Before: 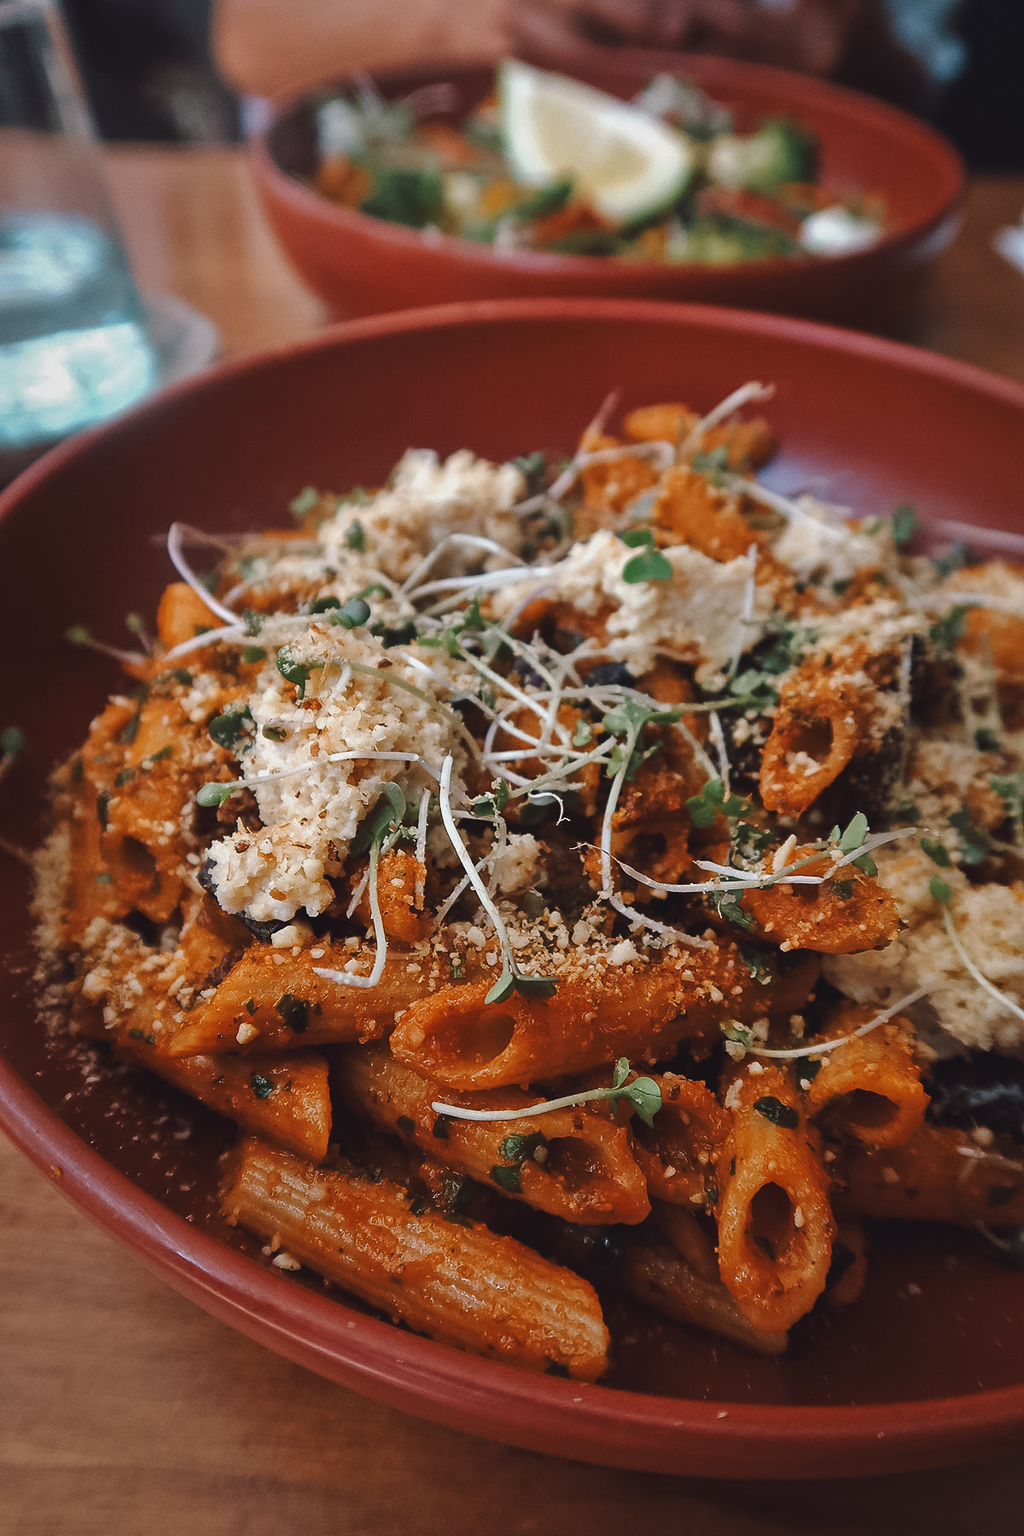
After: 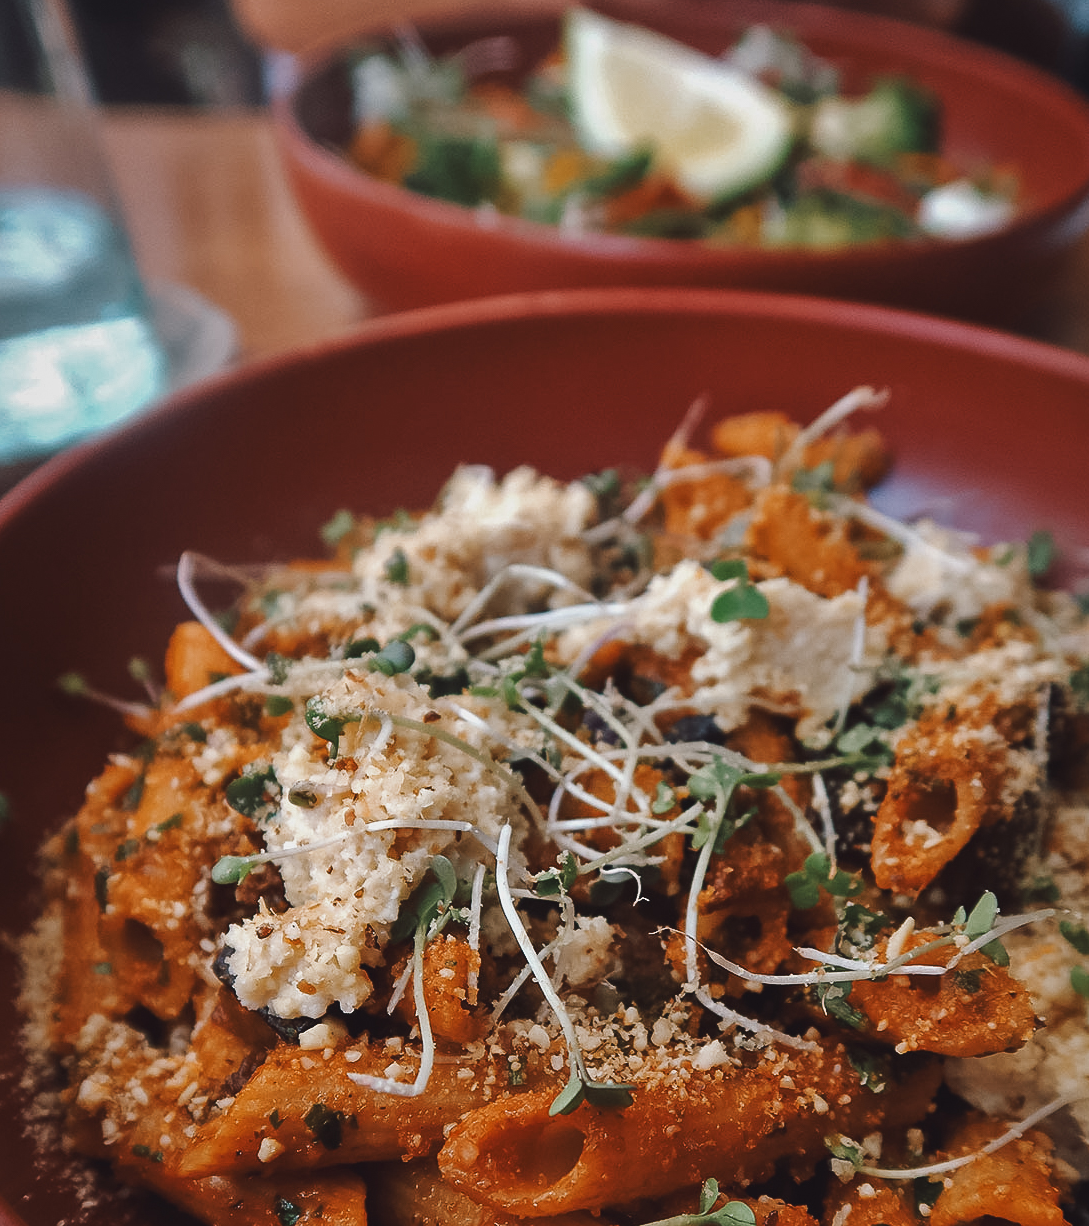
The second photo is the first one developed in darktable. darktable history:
crop: left 1.59%, top 3.429%, right 7.604%, bottom 28.408%
